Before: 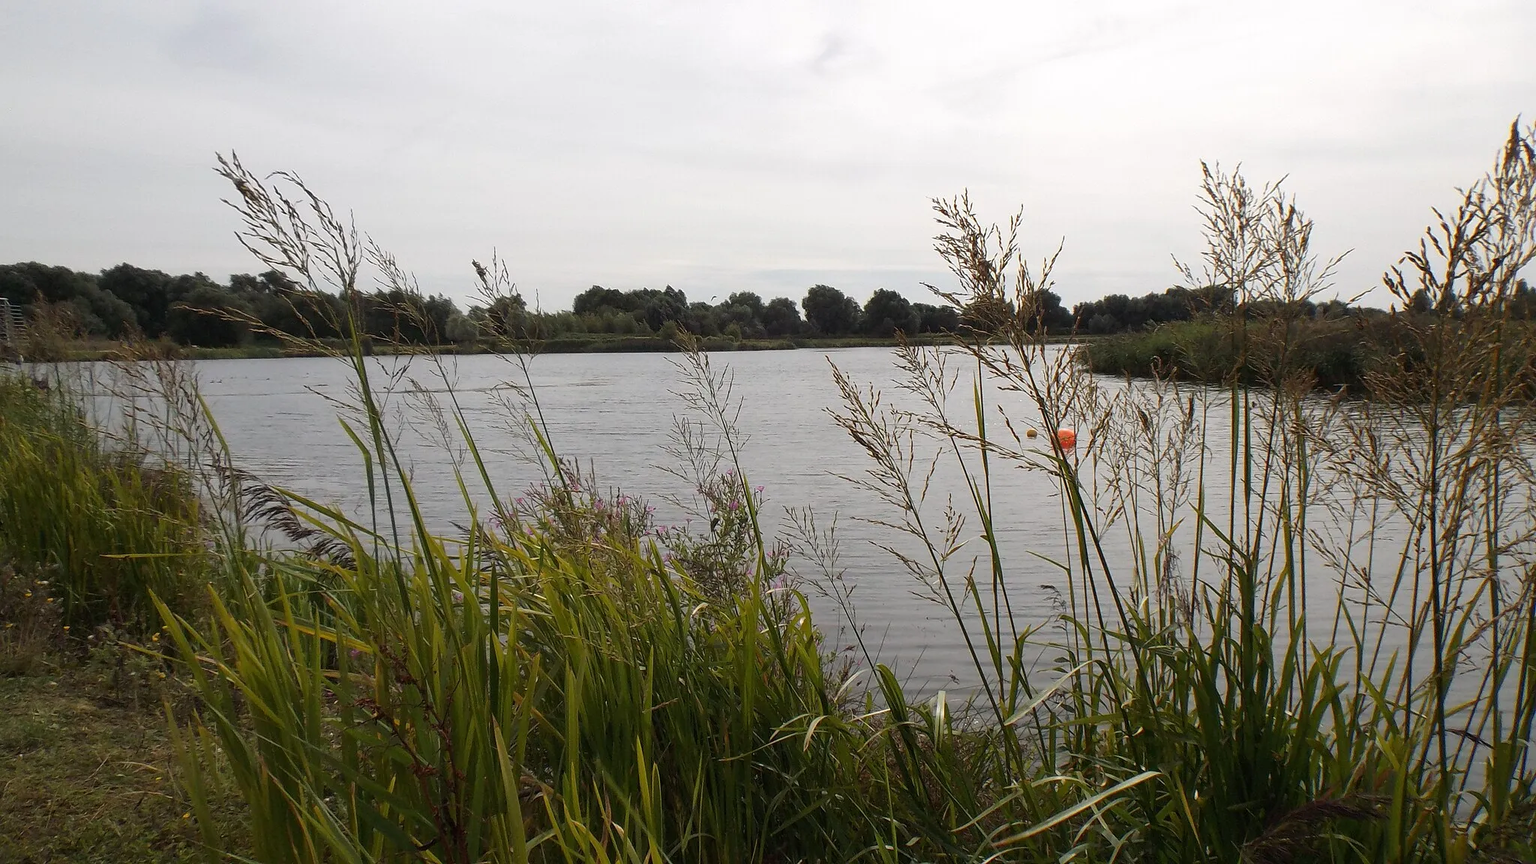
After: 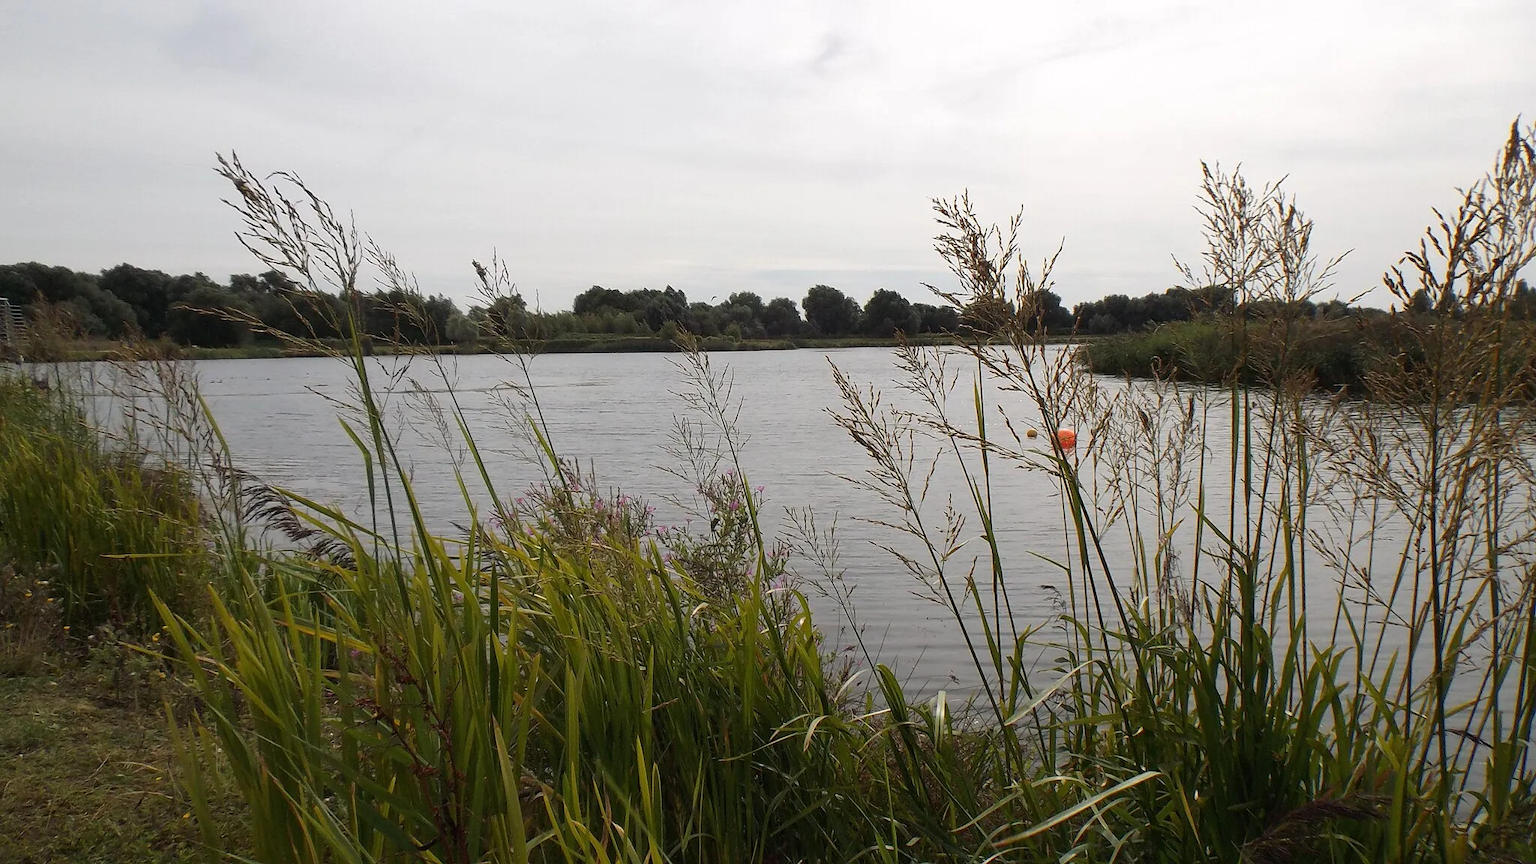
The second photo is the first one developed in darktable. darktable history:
shadows and highlights: shadows 2.42, highlights -18.39, soften with gaussian
